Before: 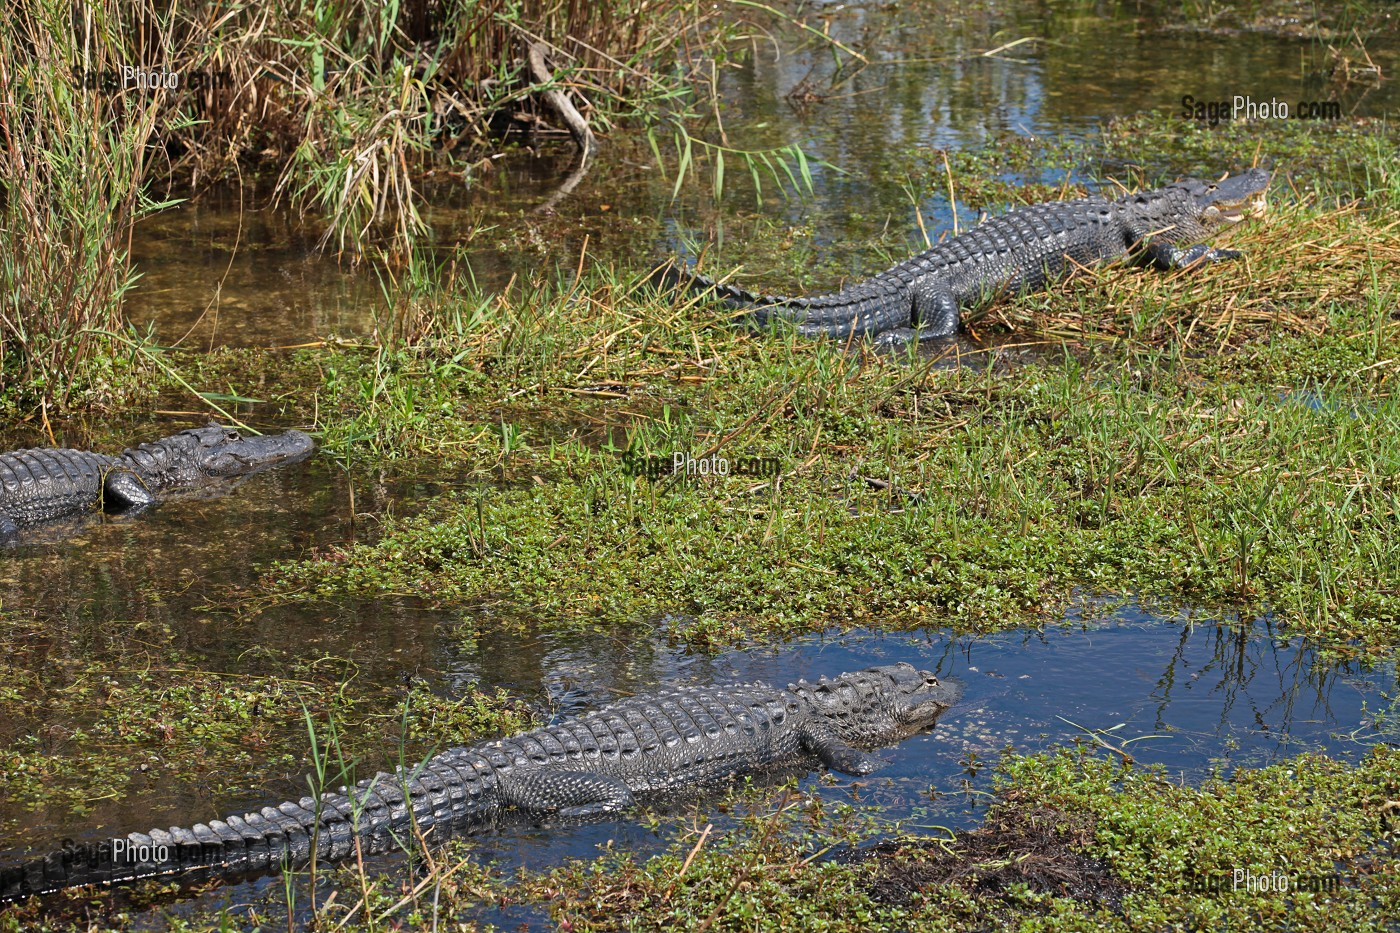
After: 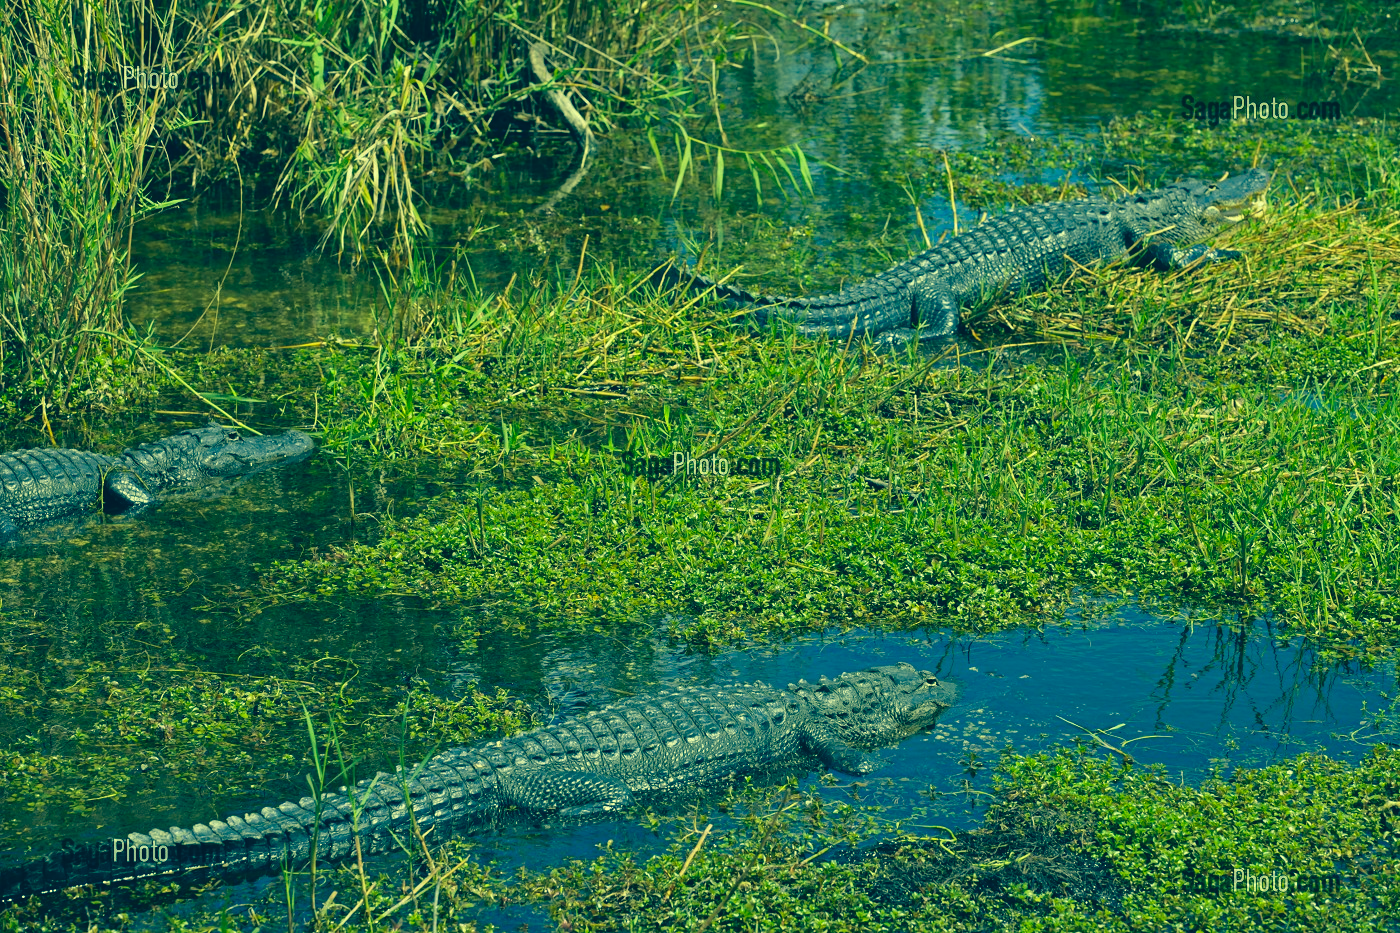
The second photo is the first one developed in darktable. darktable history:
color correction: highlights a* -15.4, highlights b* 39.84, shadows a* -39.23, shadows b* -26.81
